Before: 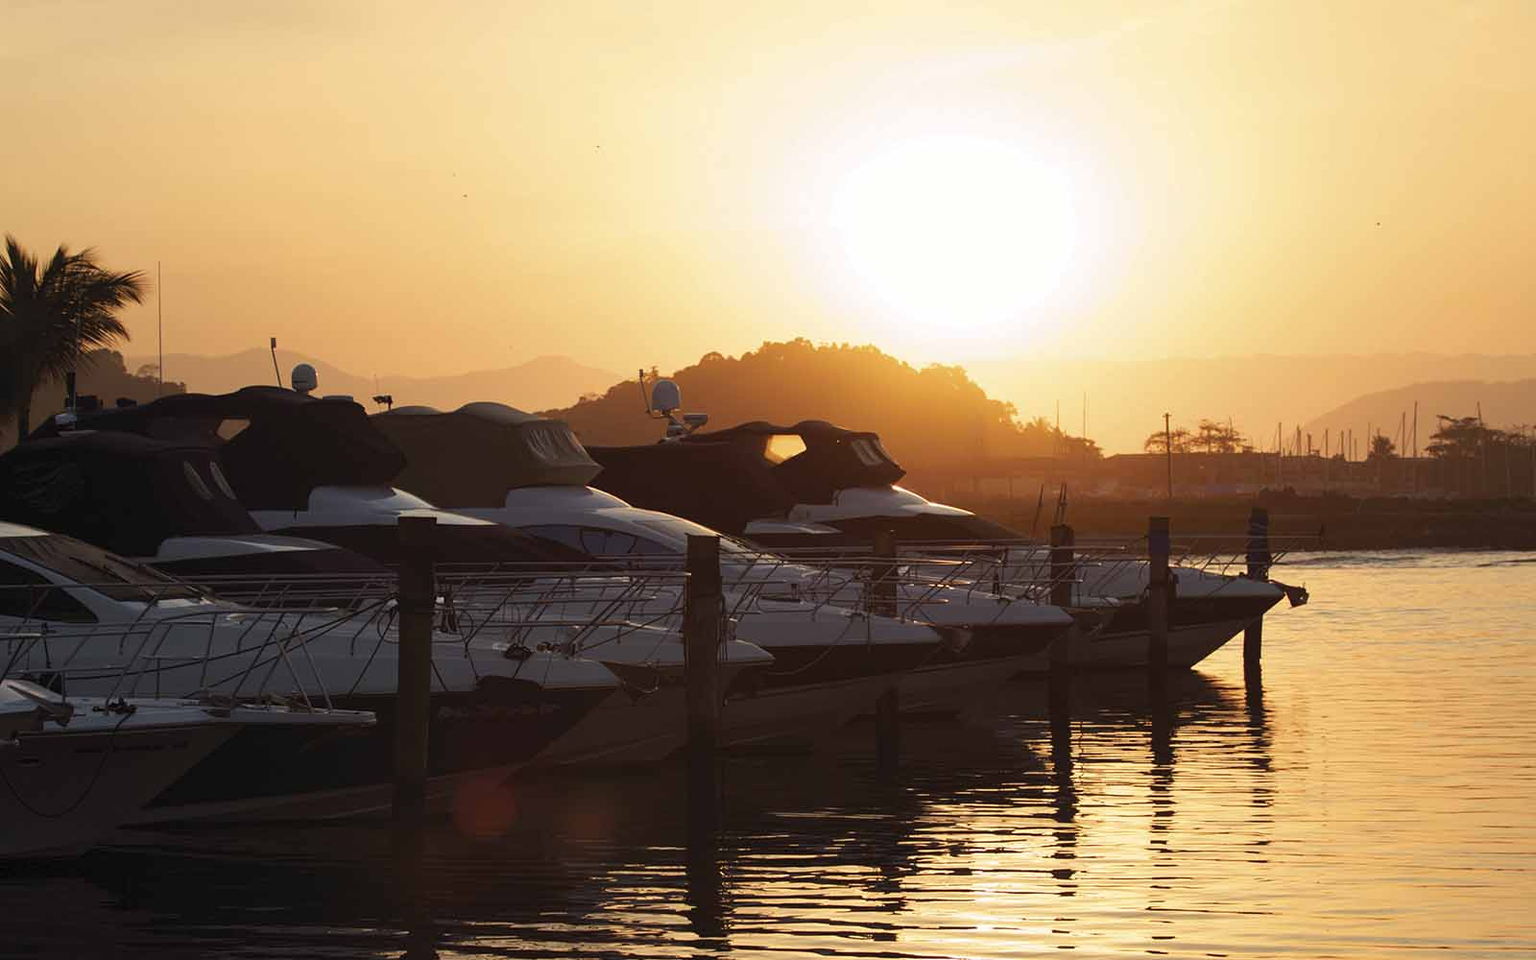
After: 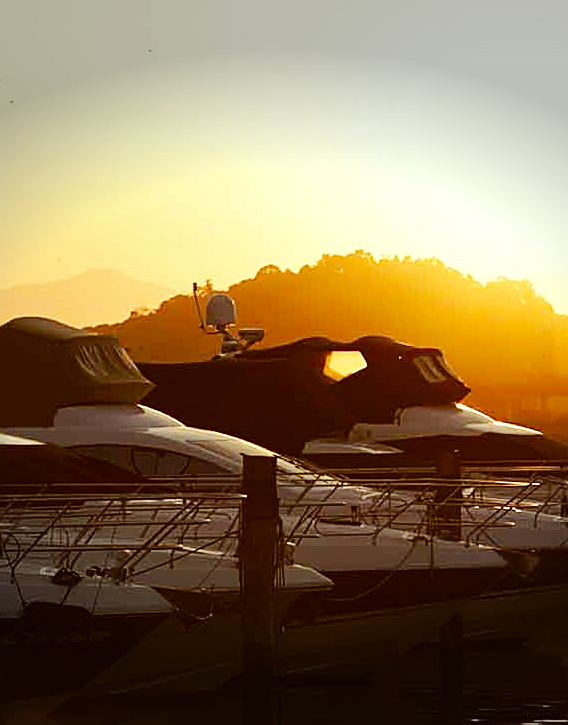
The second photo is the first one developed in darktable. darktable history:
crop and rotate: left 29.62%, top 10.219%, right 34.874%, bottom 17.244%
base curve: curves: ch0 [(0, 0) (0.032, 0.025) (0.121, 0.166) (0.206, 0.329) (0.605, 0.79) (1, 1)], preserve colors none
exposure: exposure 0.201 EV, compensate highlight preservation false
sharpen: on, module defaults
local contrast: mode bilateral grid, contrast 19, coarseness 50, detail 119%, midtone range 0.2
vignetting: fall-off start 79.31%, width/height ratio 1.328
color correction: highlights a* -5.39, highlights b* 9.8, shadows a* 9.67, shadows b* 24.97
